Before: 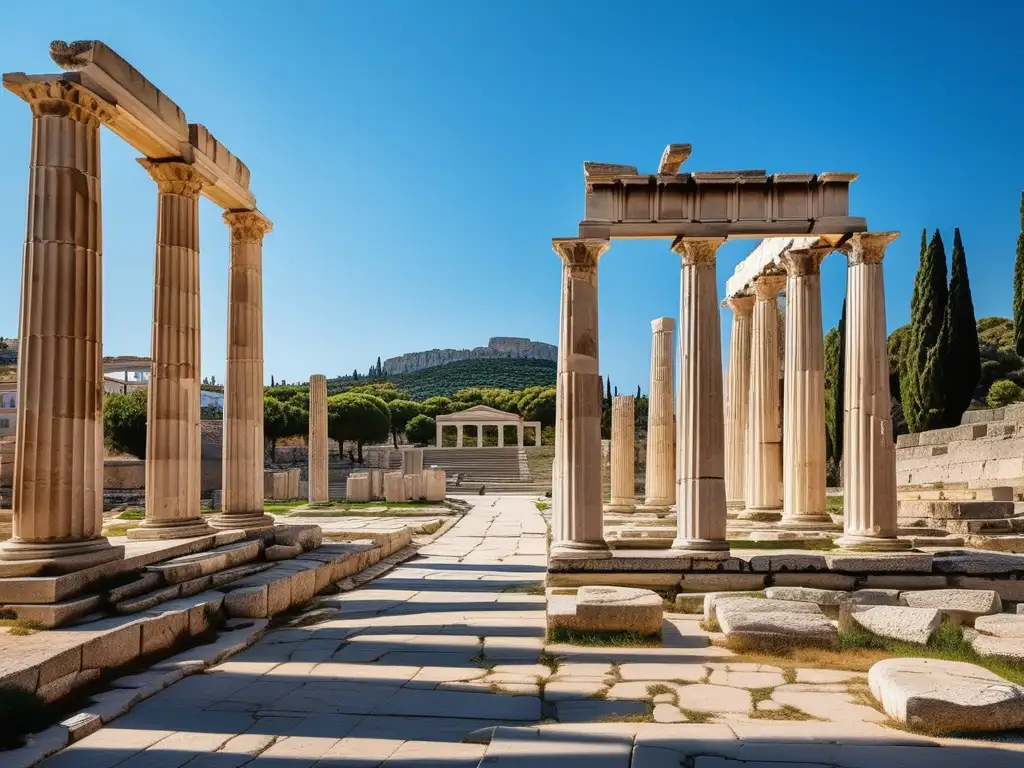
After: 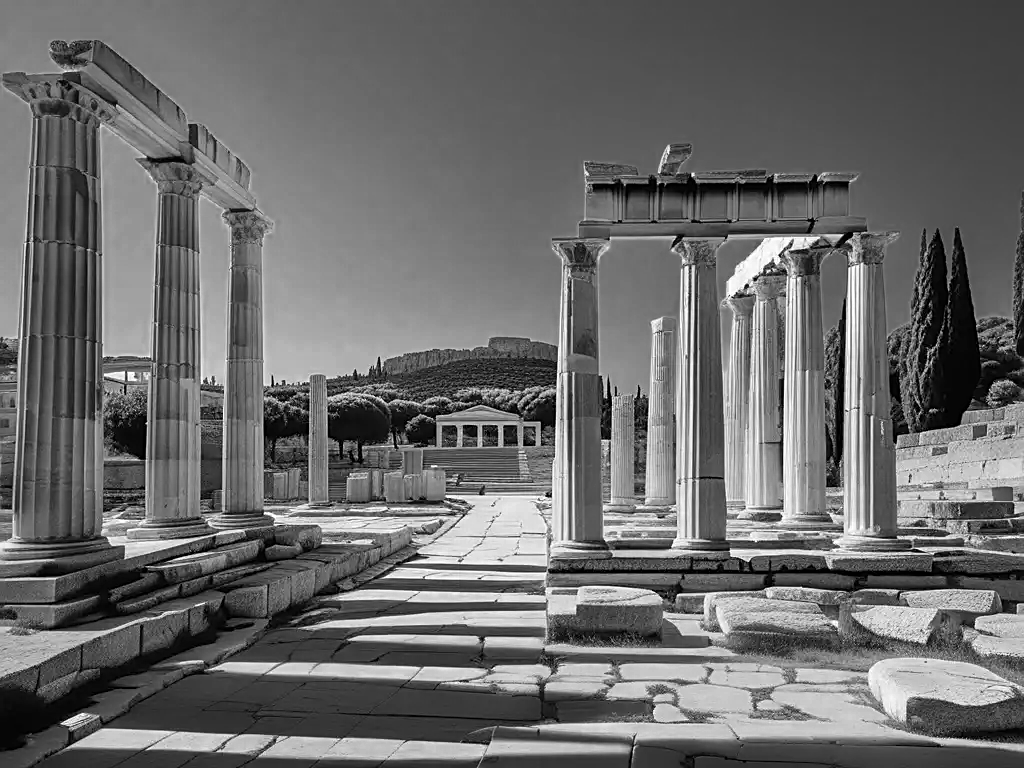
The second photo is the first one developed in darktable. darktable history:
color zones: curves: ch0 [(0.002, 0.593) (0.143, 0.417) (0.285, 0.541) (0.455, 0.289) (0.608, 0.327) (0.727, 0.283) (0.869, 0.571) (1, 0.603)]; ch1 [(0, 0) (0.143, 0) (0.286, 0) (0.429, 0) (0.571, 0) (0.714, 0) (0.857, 0)]
sharpen: on, module defaults
color balance rgb: perceptual saturation grading › global saturation 20%, global vibrance 20%
